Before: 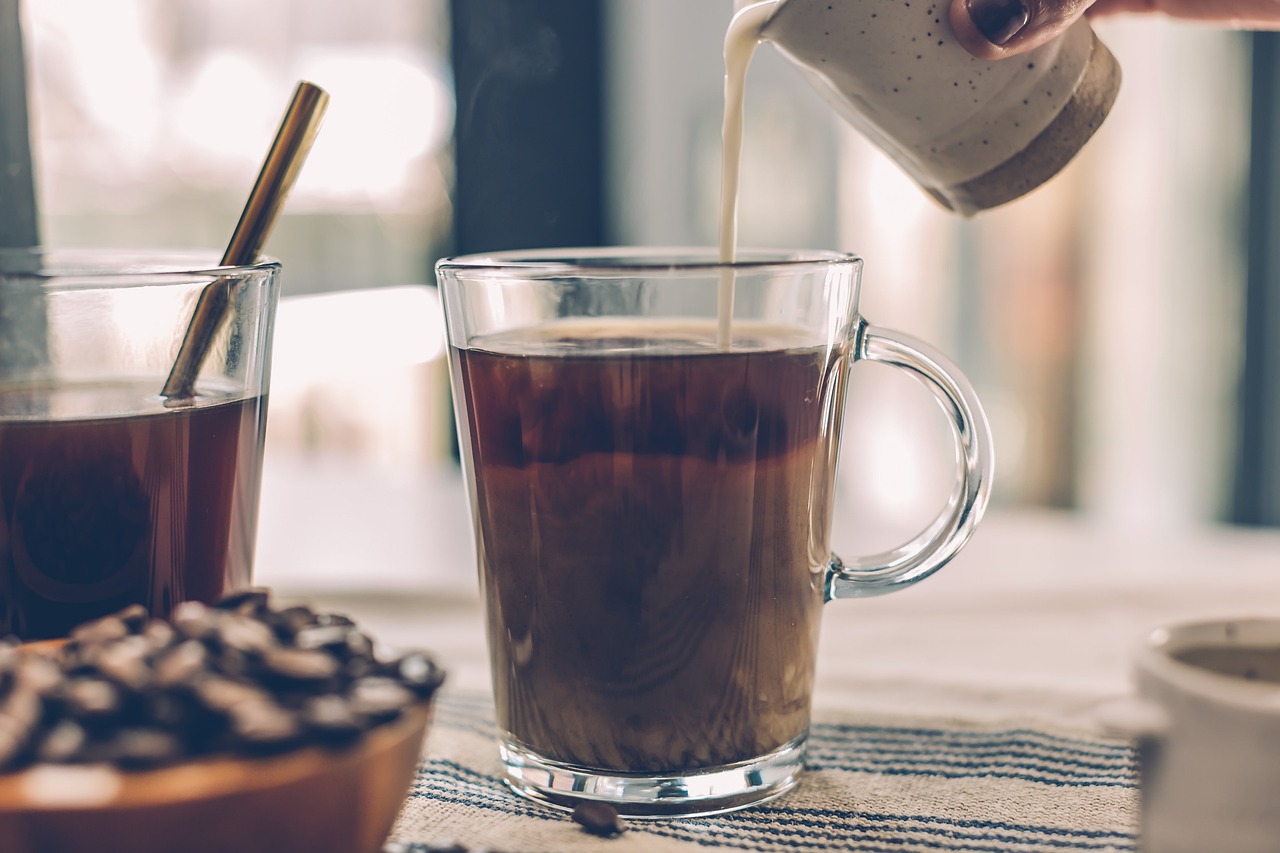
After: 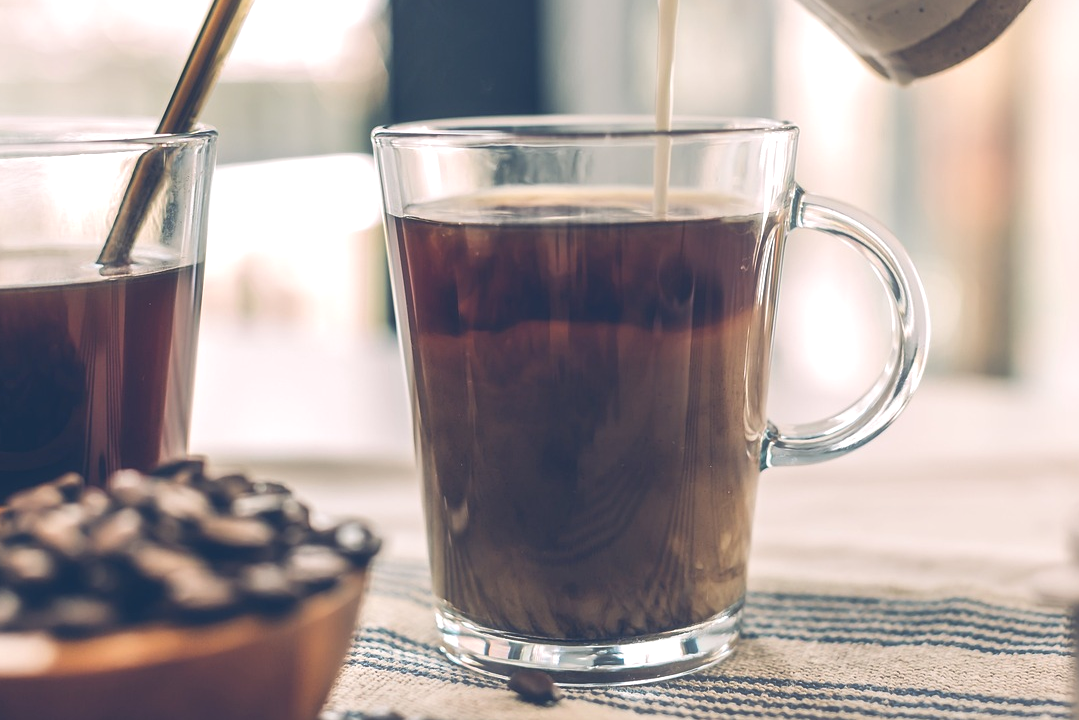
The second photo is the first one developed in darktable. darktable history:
crop and rotate: left 5.011%, top 15.551%, right 10.683%
exposure: exposure 0.267 EV, compensate highlight preservation false
haze removal: strength -0.106, compatibility mode true, adaptive false
